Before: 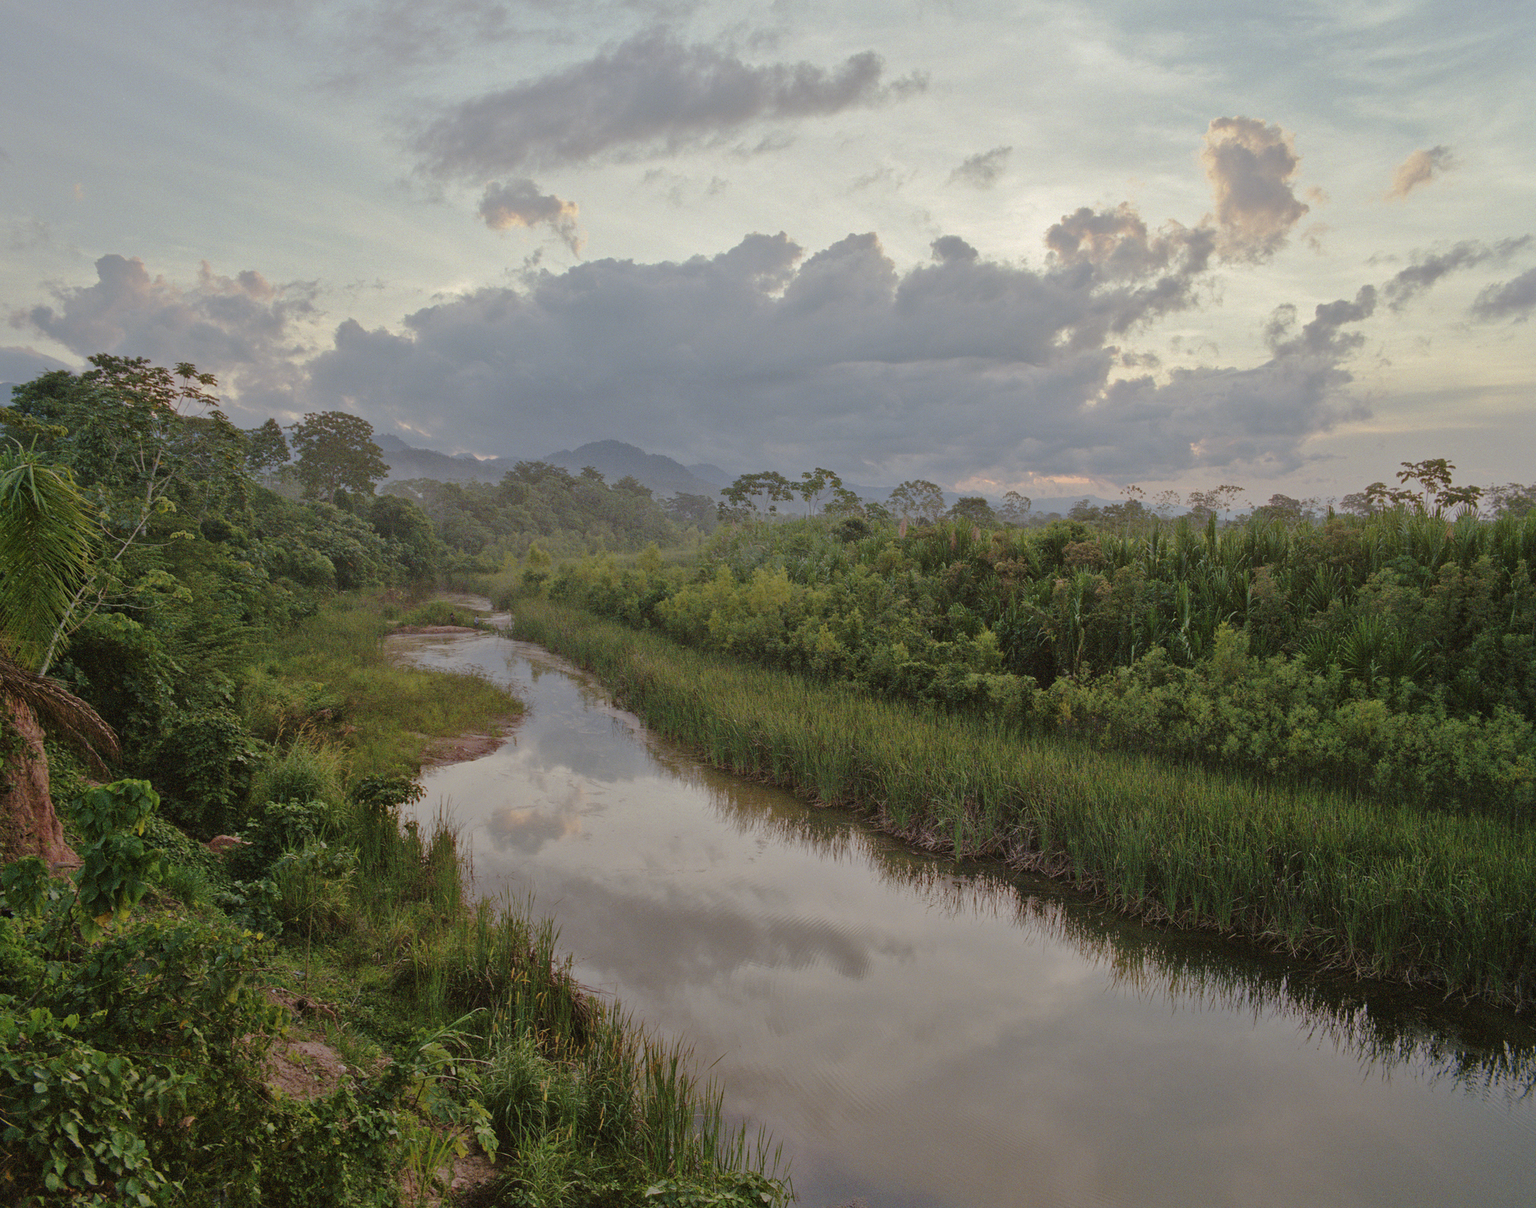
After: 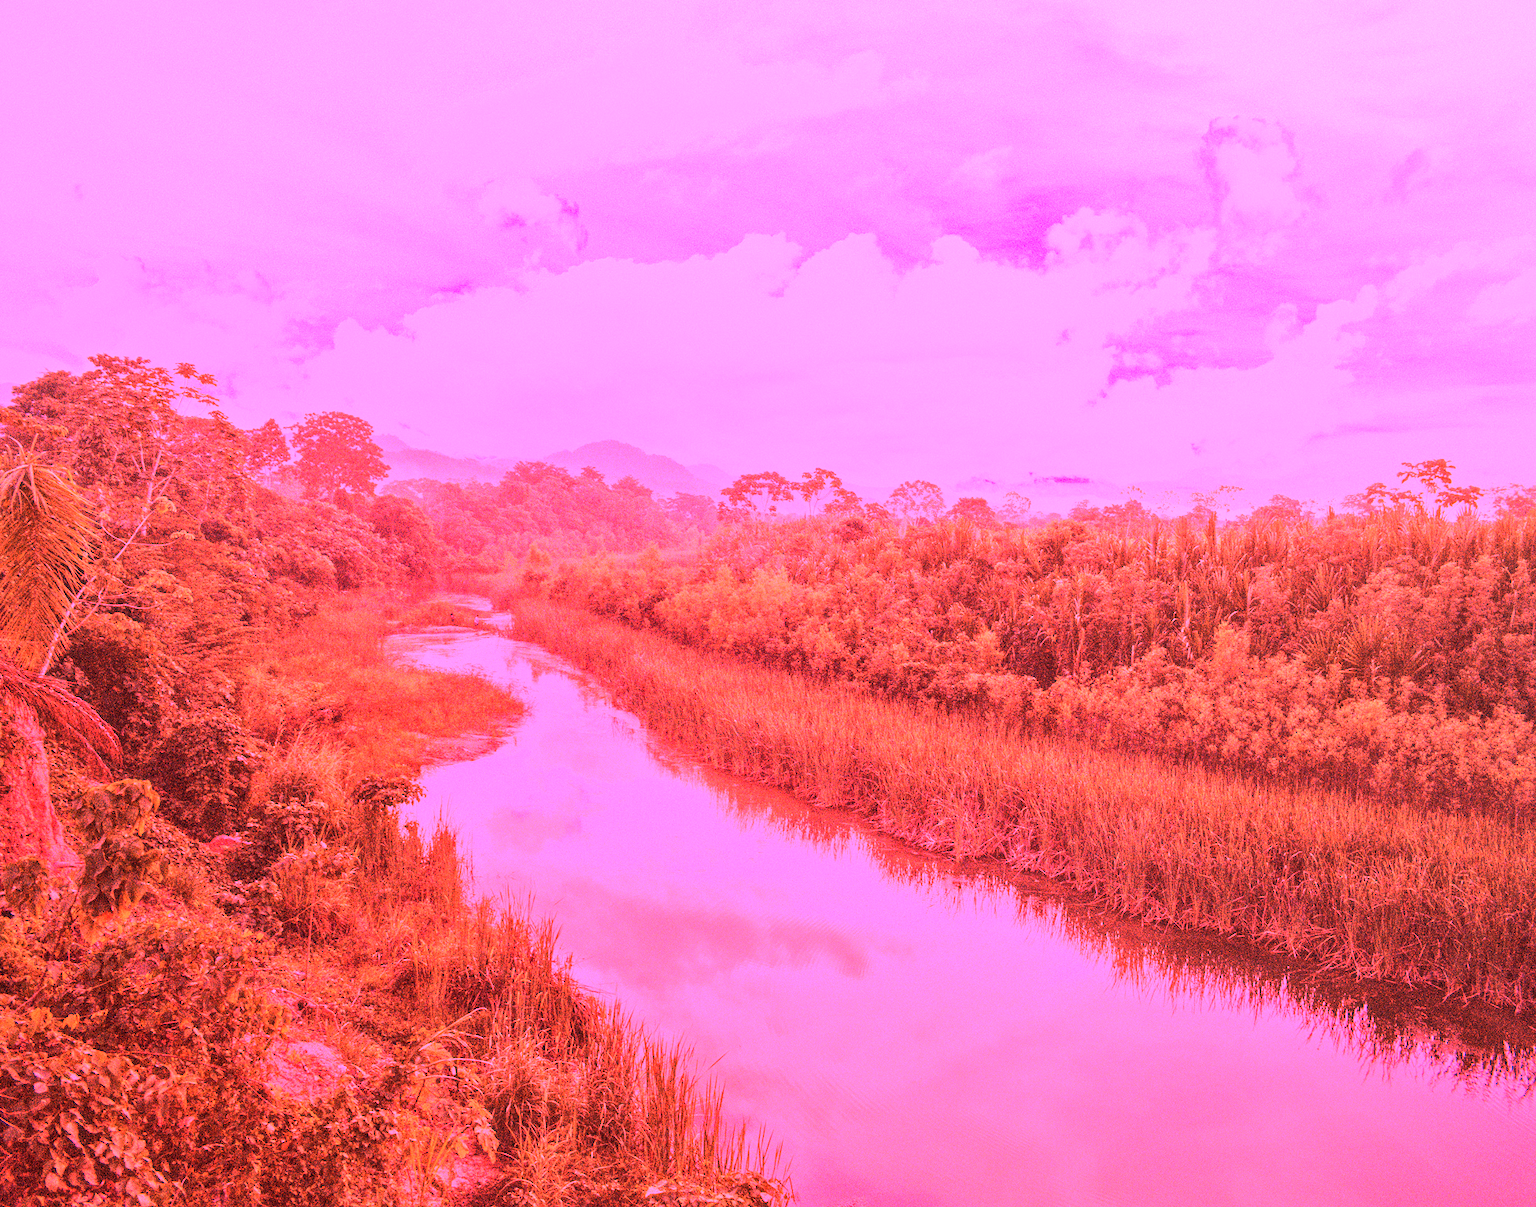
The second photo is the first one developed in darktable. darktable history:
white balance: red 4.26, blue 1.802
local contrast: on, module defaults
